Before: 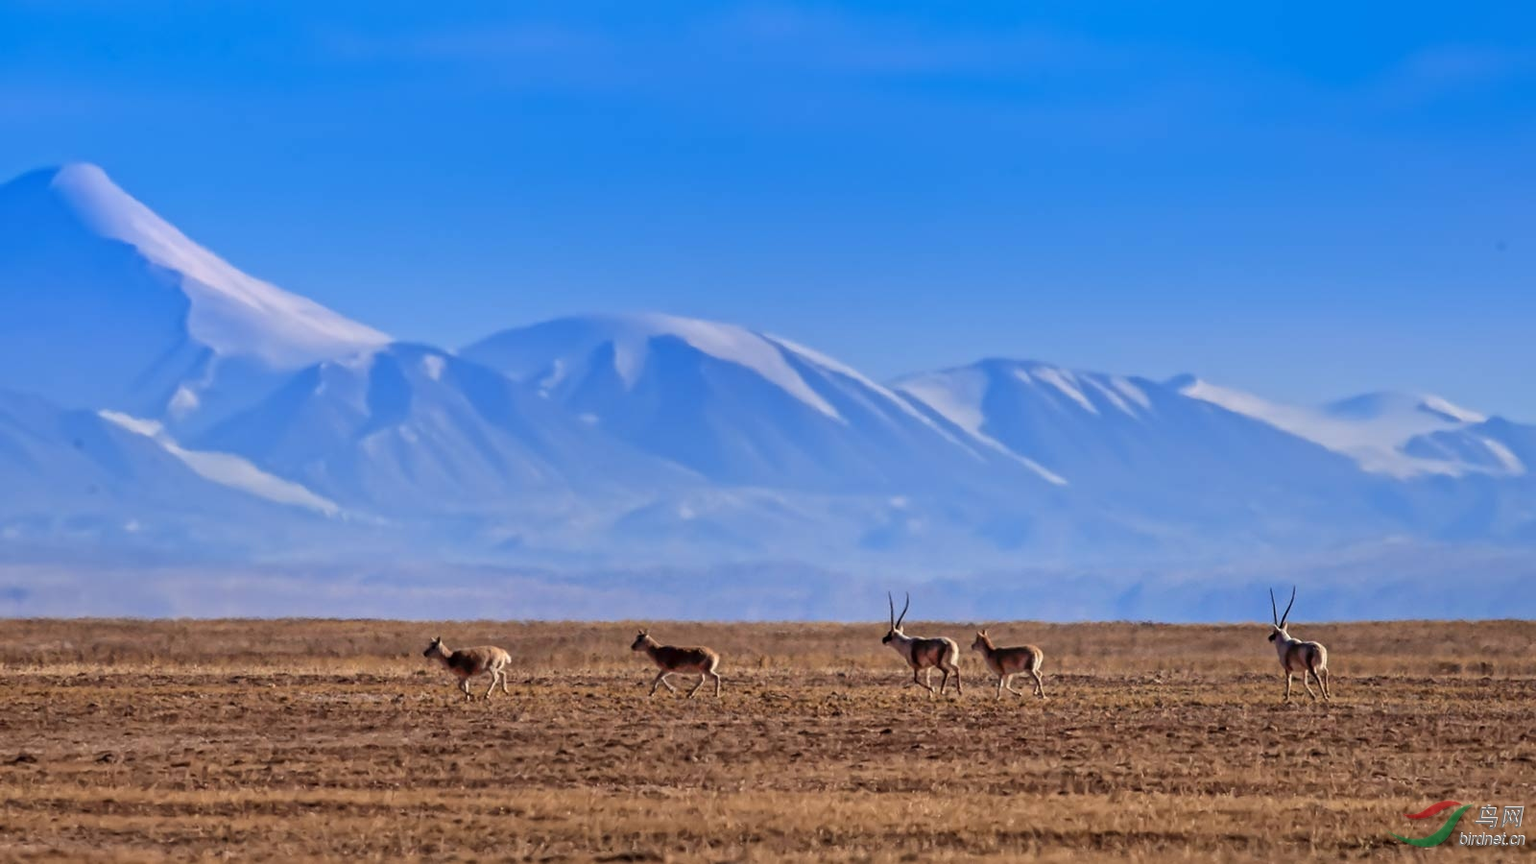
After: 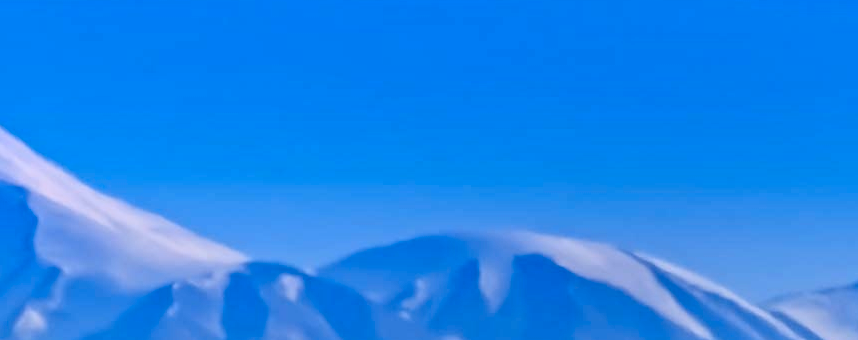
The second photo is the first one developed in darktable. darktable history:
crop: left 10.121%, top 10.631%, right 36.218%, bottom 51.526%
contrast brightness saturation: contrast 0.21, brightness -0.11, saturation 0.21
